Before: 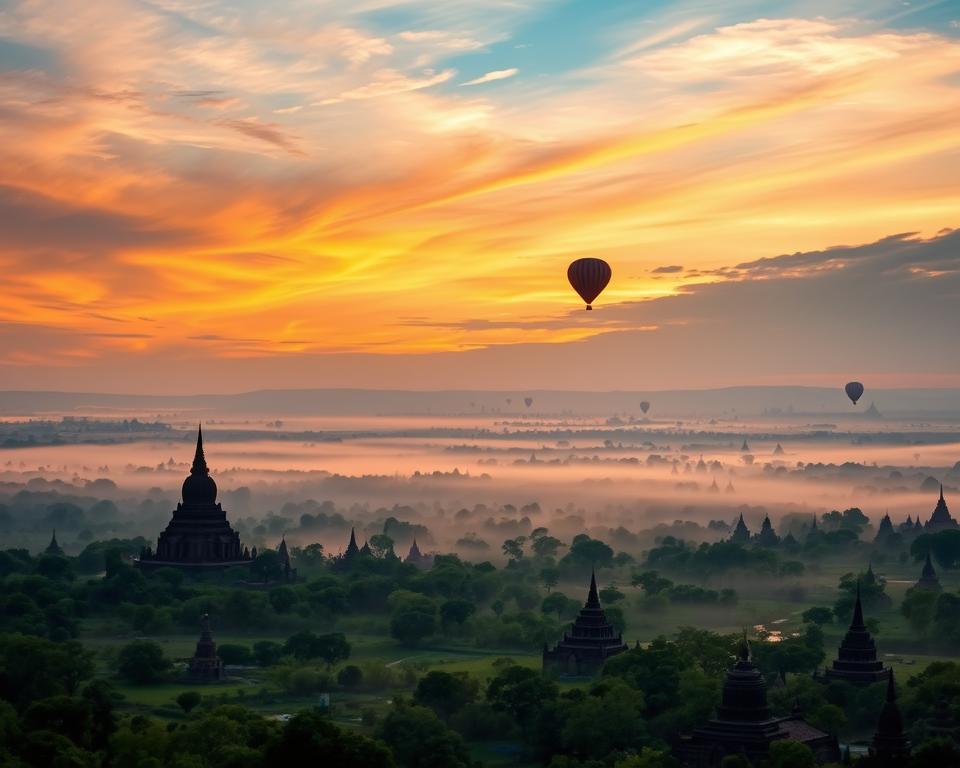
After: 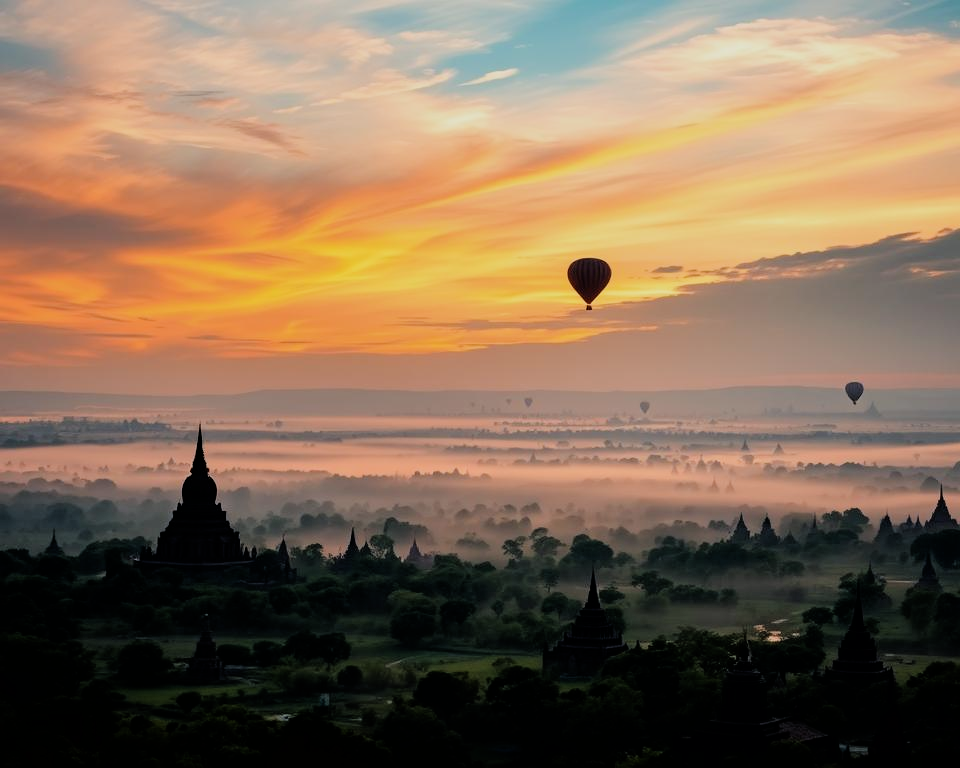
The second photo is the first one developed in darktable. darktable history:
contrast brightness saturation: saturation -0.057
filmic rgb: black relative exposure -7.71 EV, white relative exposure 4.41 EV, hardness 3.76, latitude 49.78%, contrast 1.101
